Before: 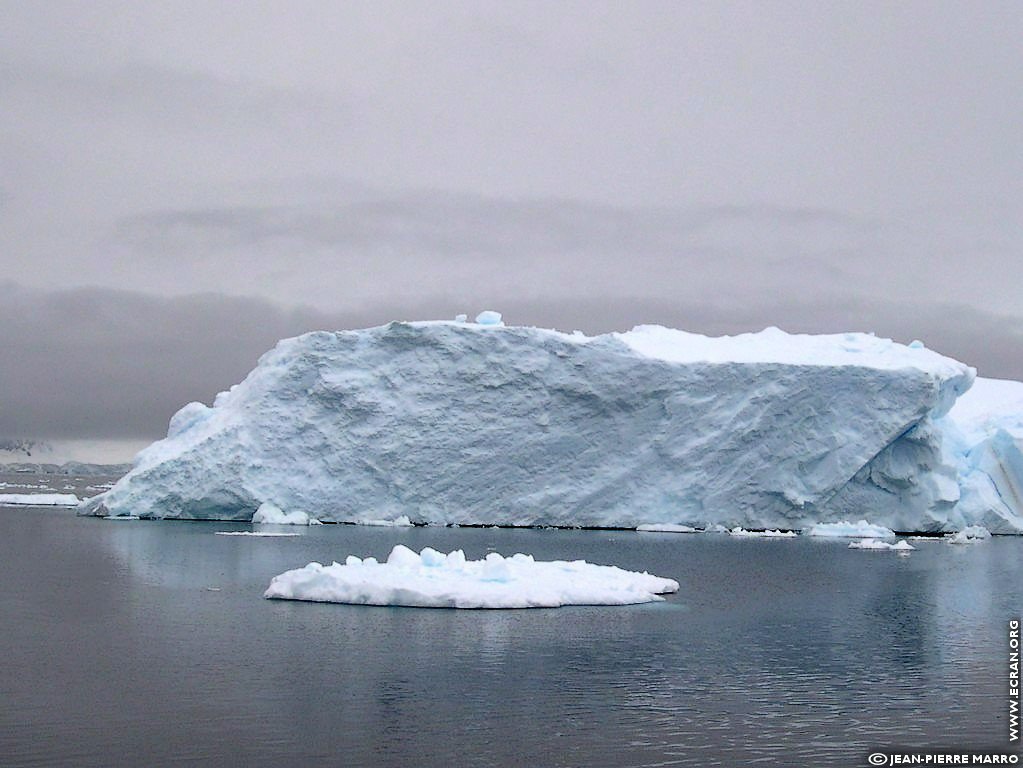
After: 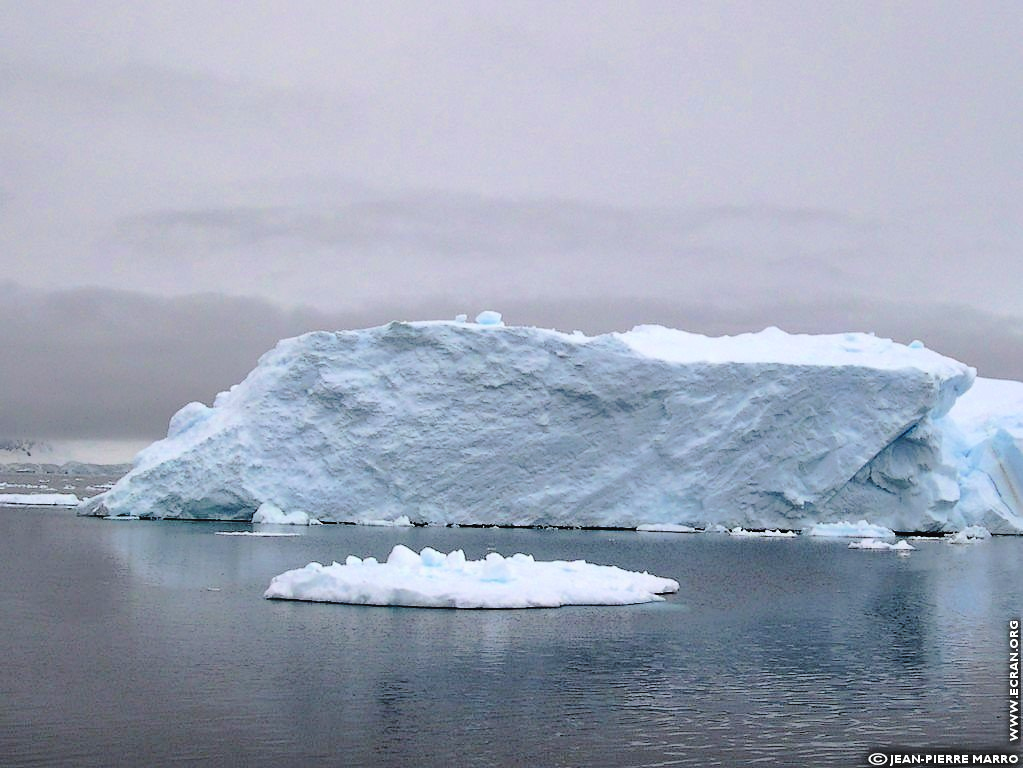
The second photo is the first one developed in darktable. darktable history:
filmic rgb: black relative exposure -6.21 EV, white relative exposure 6.94 EV, threshold 2.97 EV, hardness 2.24, enable highlight reconstruction true
levels: mode automatic, levels [0.036, 0.364, 0.827]
tone curve: curves: ch0 [(0, 0) (0.003, 0.029) (0.011, 0.034) (0.025, 0.044) (0.044, 0.057) (0.069, 0.07) (0.1, 0.084) (0.136, 0.104) (0.177, 0.127) (0.224, 0.156) (0.277, 0.192) (0.335, 0.236) (0.399, 0.284) (0.468, 0.339) (0.543, 0.393) (0.623, 0.454) (0.709, 0.541) (0.801, 0.65) (0.898, 0.766) (1, 1)], preserve colors none
